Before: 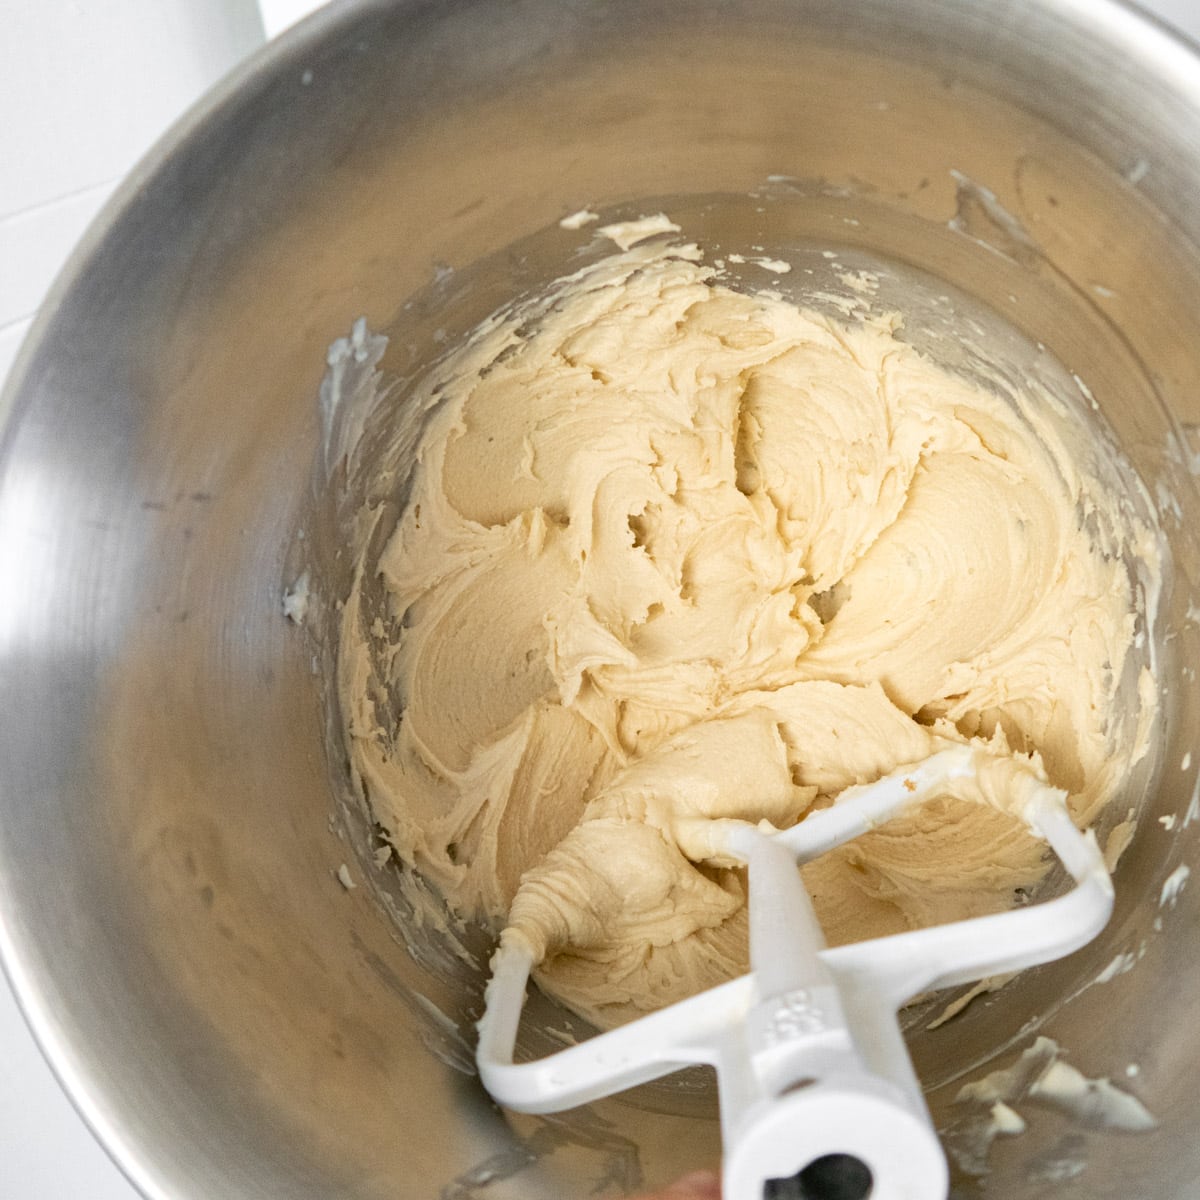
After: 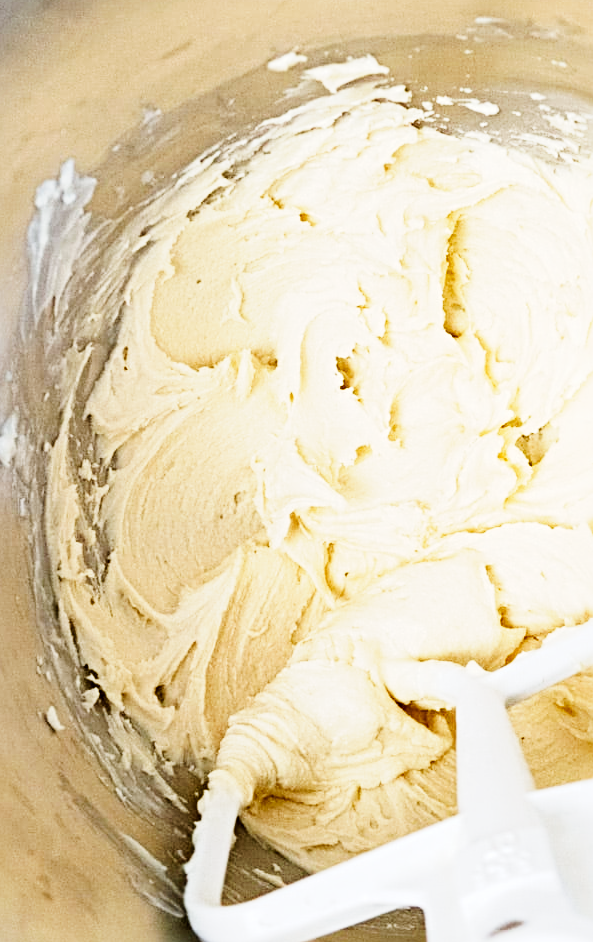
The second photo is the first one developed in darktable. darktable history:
base curve: curves: ch0 [(0, 0) (0, 0.001) (0.001, 0.001) (0.004, 0.002) (0.007, 0.004) (0.015, 0.013) (0.033, 0.045) (0.052, 0.096) (0.075, 0.17) (0.099, 0.241) (0.163, 0.42) (0.219, 0.55) (0.259, 0.616) (0.327, 0.722) (0.365, 0.765) (0.522, 0.873) (0.547, 0.881) (0.689, 0.919) (0.826, 0.952) (1, 1)], preserve colors none
white balance: red 0.976, blue 1.04
crop and rotate: angle 0.02°, left 24.353%, top 13.219%, right 26.156%, bottom 8.224%
sharpen: radius 4.883
